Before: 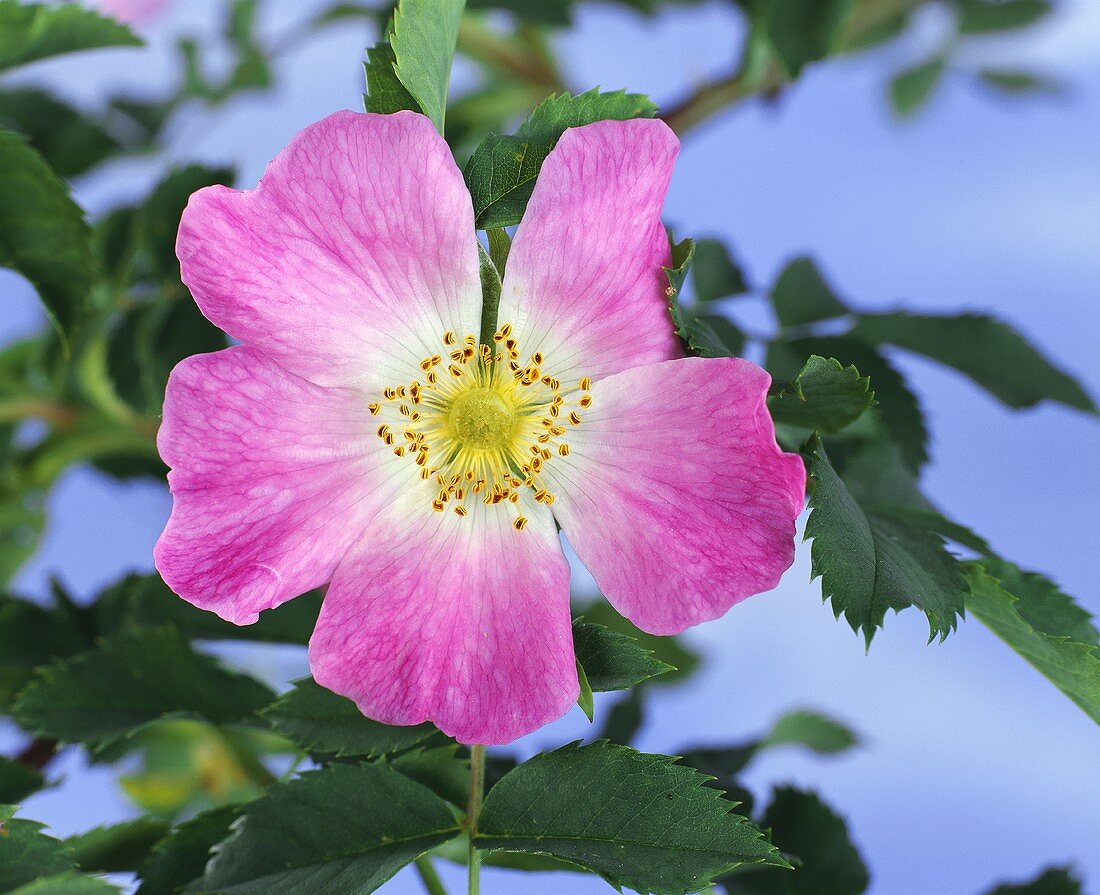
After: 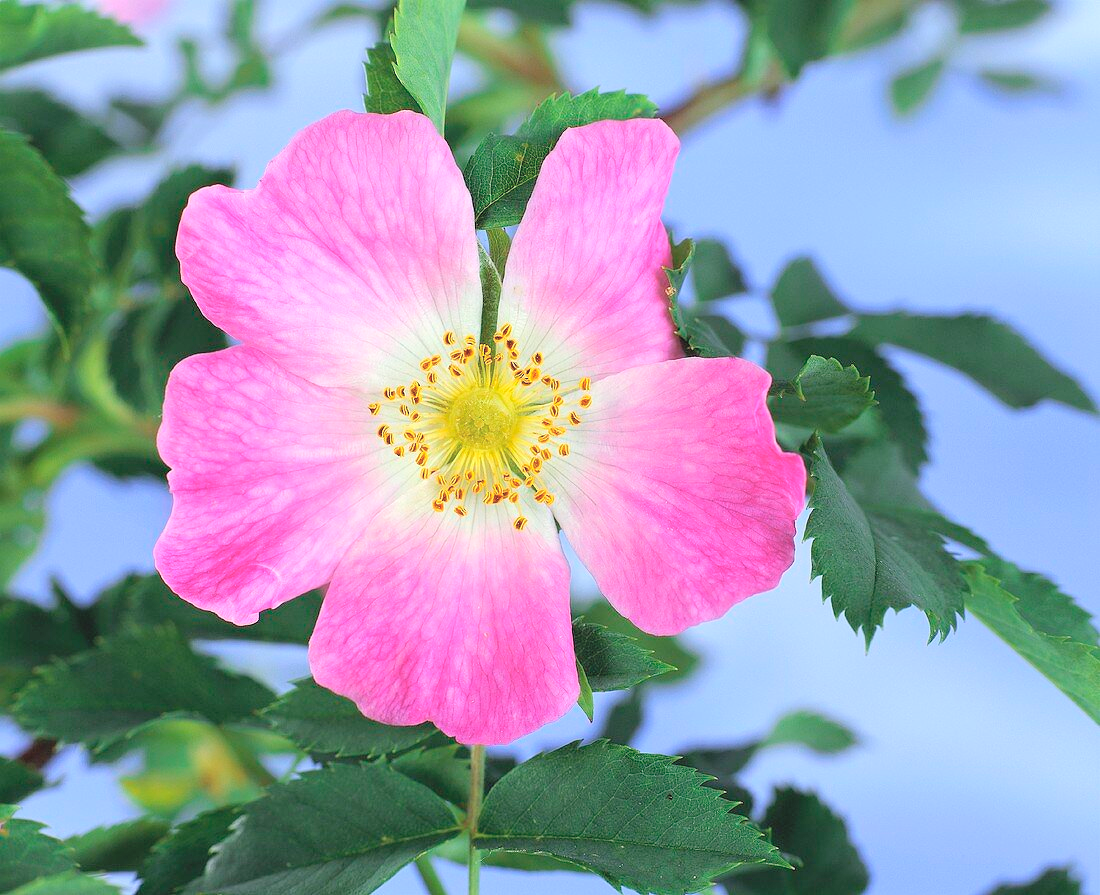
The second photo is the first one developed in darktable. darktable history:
color balance rgb: perceptual saturation grading › global saturation 0.548%, saturation formula JzAzBz (2021)
contrast brightness saturation: brightness 0.272
